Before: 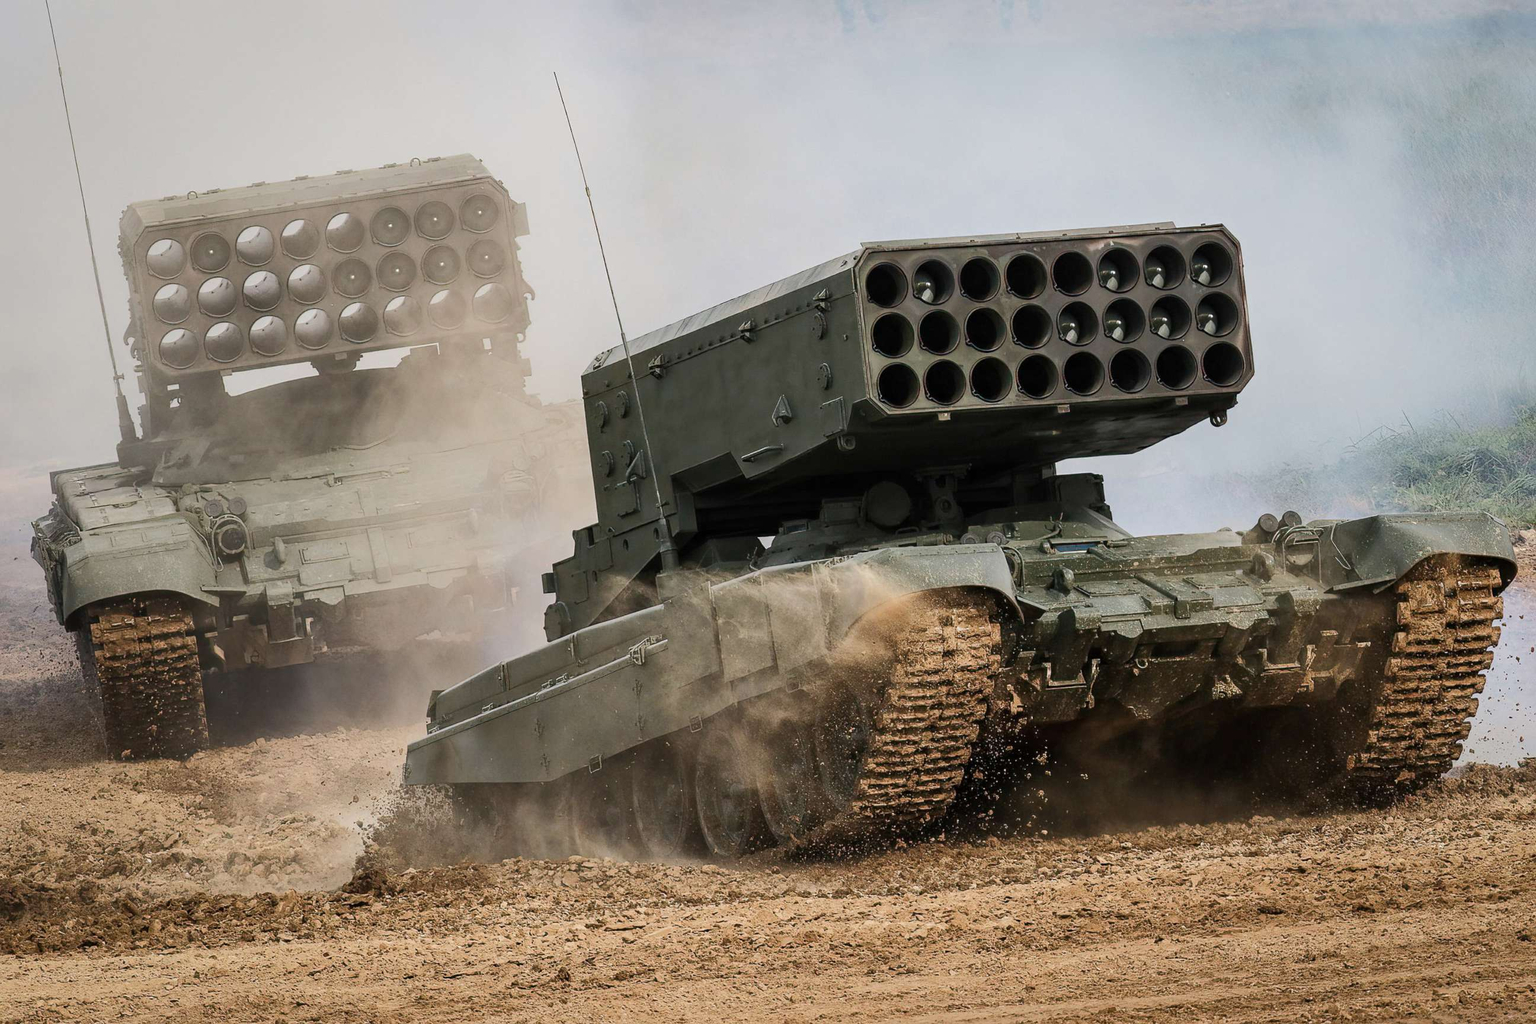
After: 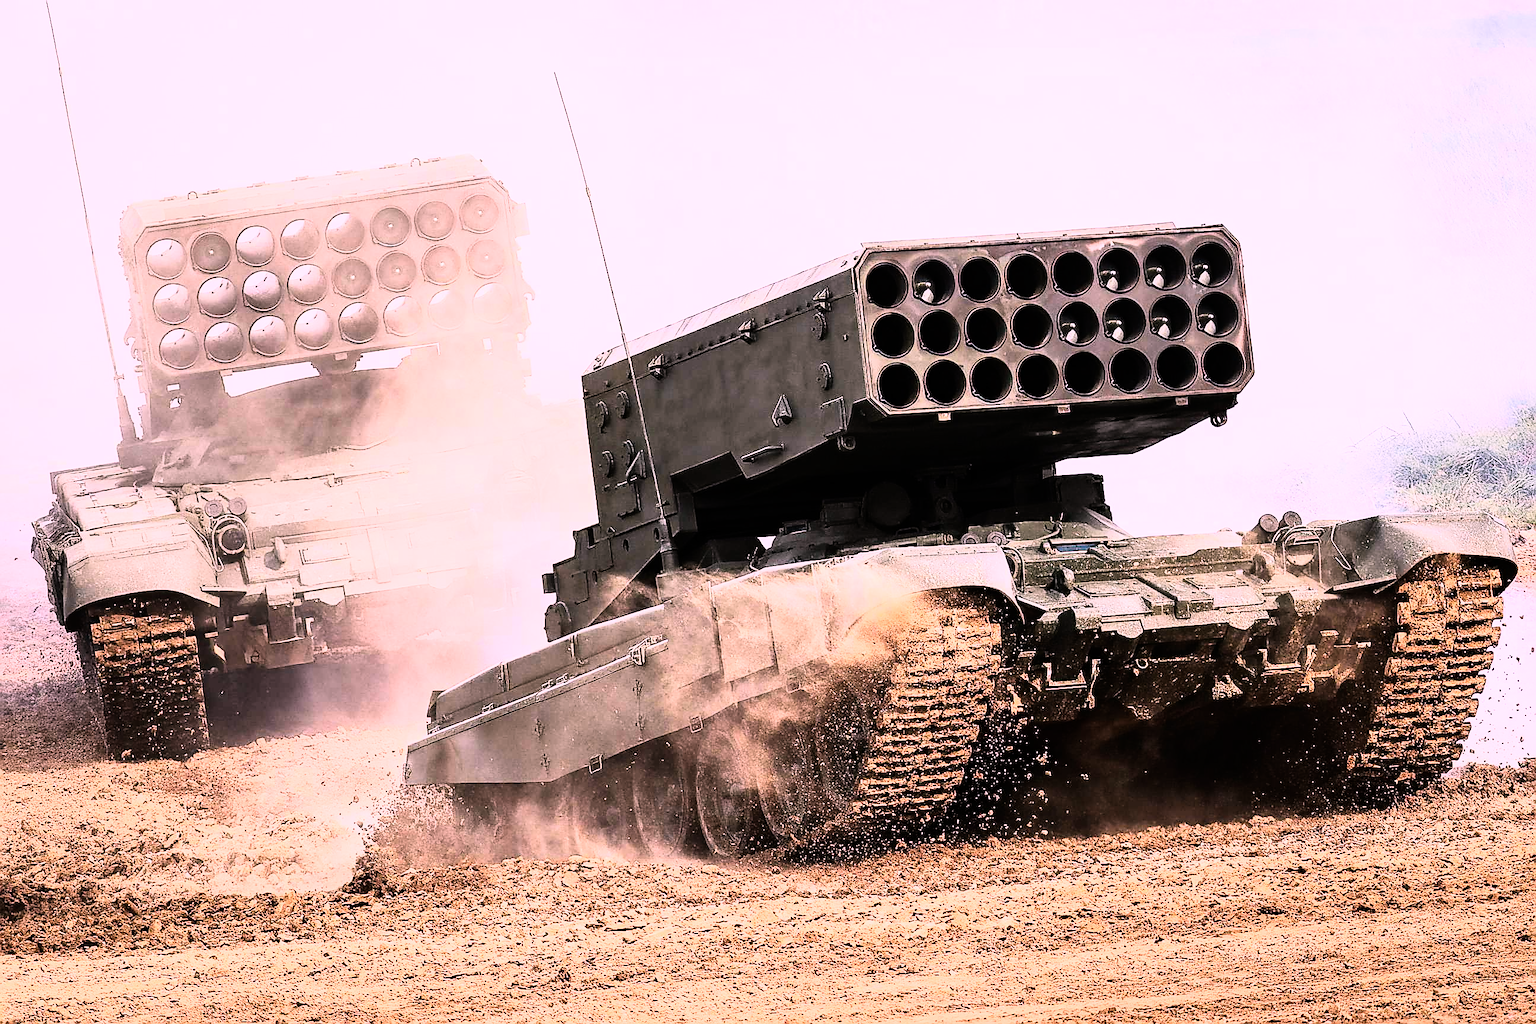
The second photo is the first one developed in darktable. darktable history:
sharpen: radius 1.4, amount 1.25, threshold 0.7
white balance: red 1.188, blue 1.11
rgb curve: curves: ch0 [(0, 0) (0.21, 0.15) (0.24, 0.21) (0.5, 0.75) (0.75, 0.96) (0.89, 0.99) (1, 1)]; ch1 [(0, 0.02) (0.21, 0.13) (0.25, 0.2) (0.5, 0.67) (0.75, 0.9) (0.89, 0.97) (1, 1)]; ch2 [(0, 0.02) (0.21, 0.13) (0.25, 0.2) (0.5, 0.67) (0.75, 0.9) (0.89, 0.97) (1, 1)], compensate middle gray true
